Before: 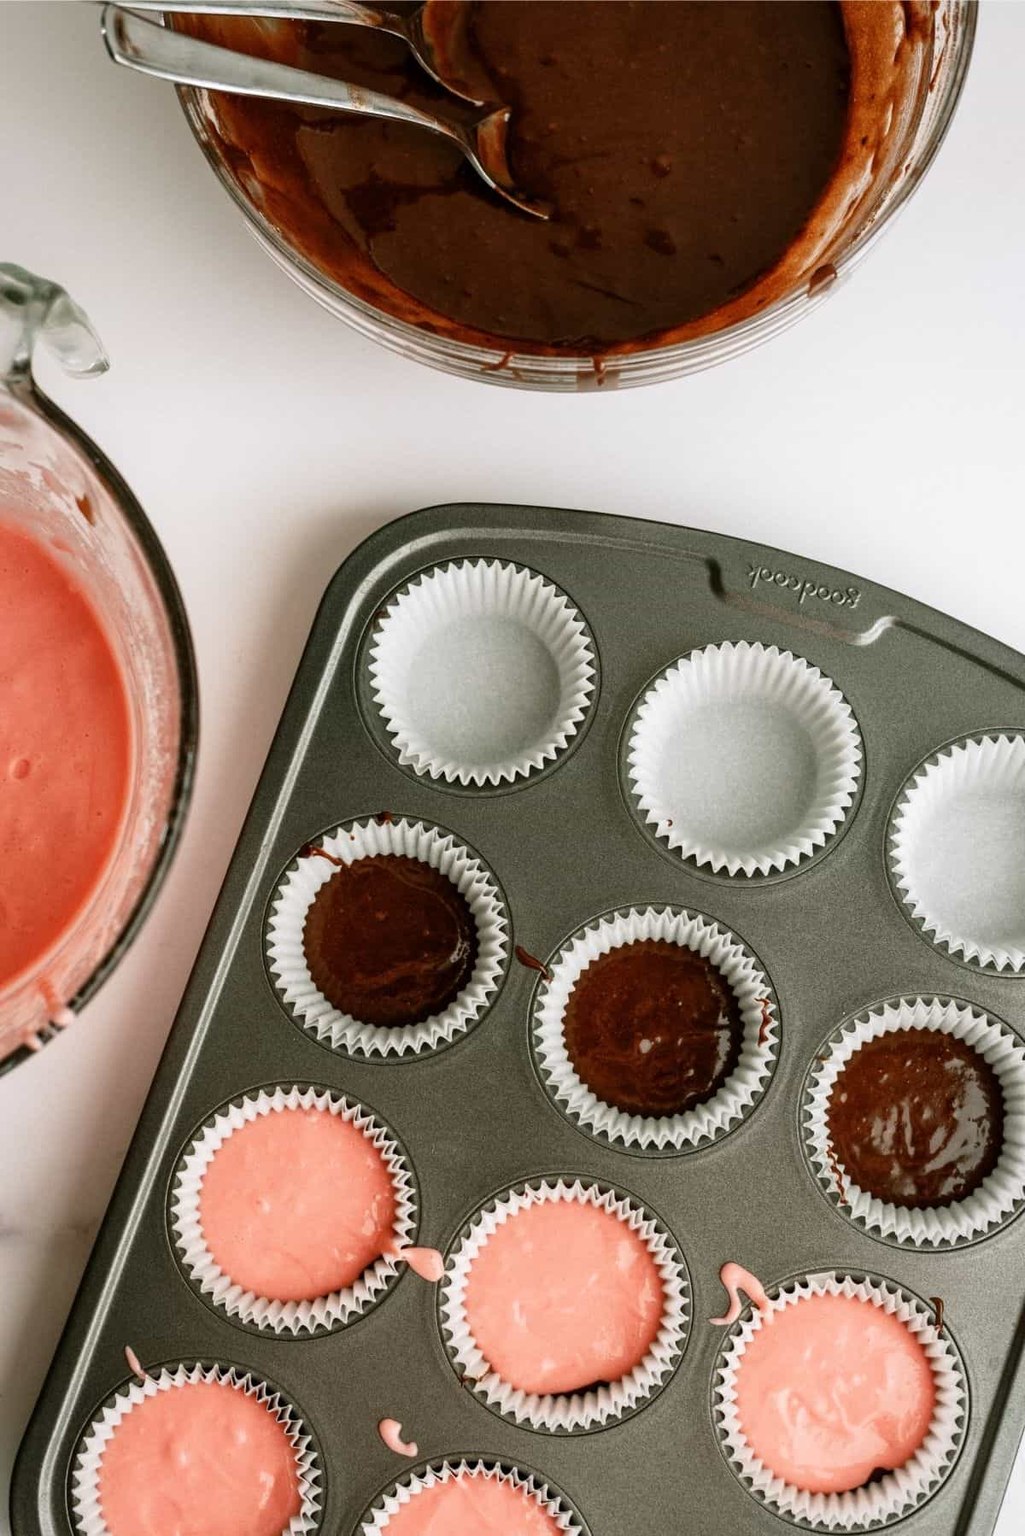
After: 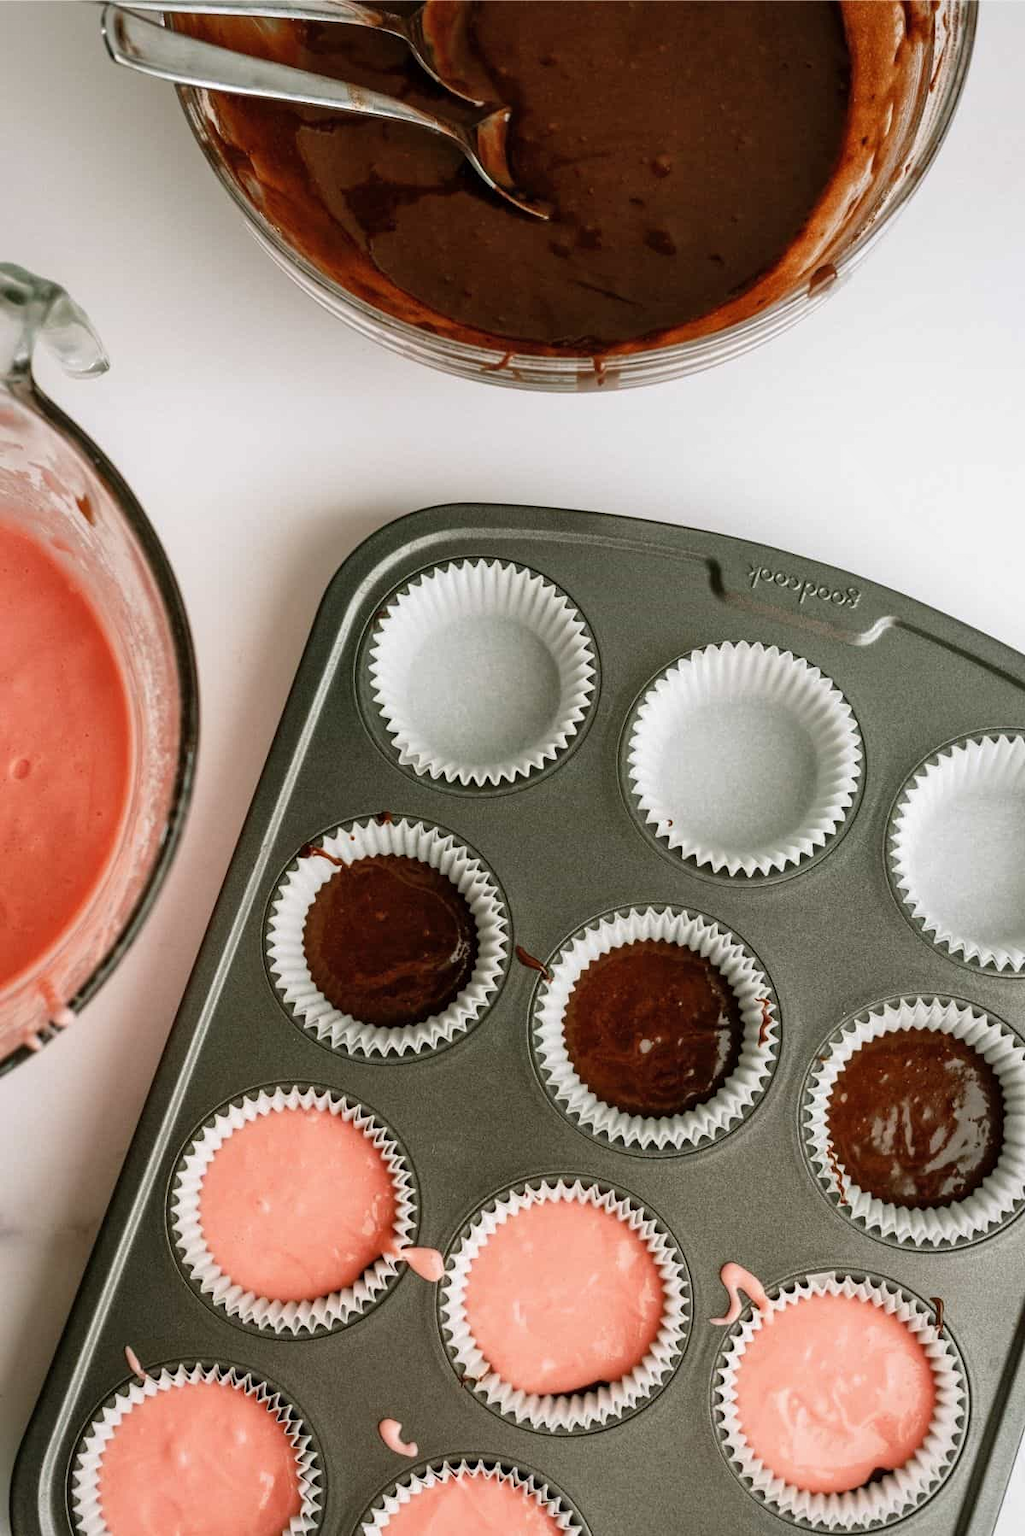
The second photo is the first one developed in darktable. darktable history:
color calibration: illuminant same as pipeline (D50), adaptation XYZ, x 0.345, y 0.359, temperature 5002.81 K
shadows and highlights: shadows 24.77, highlights -26.01
